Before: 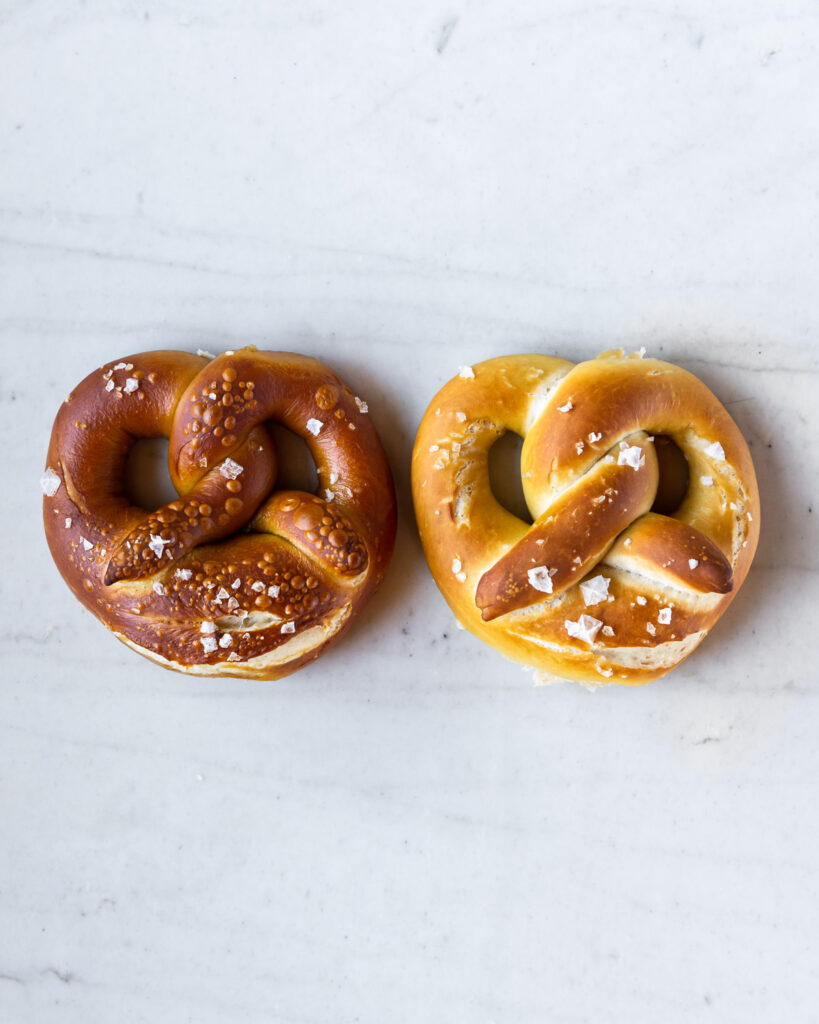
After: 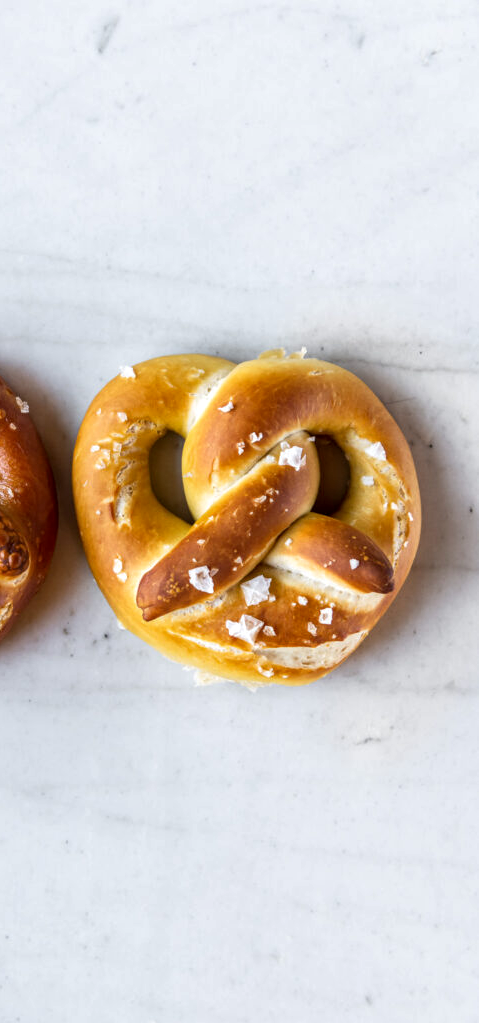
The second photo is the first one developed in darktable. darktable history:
crop: left 41.402%
local contrast: on, module defaults
